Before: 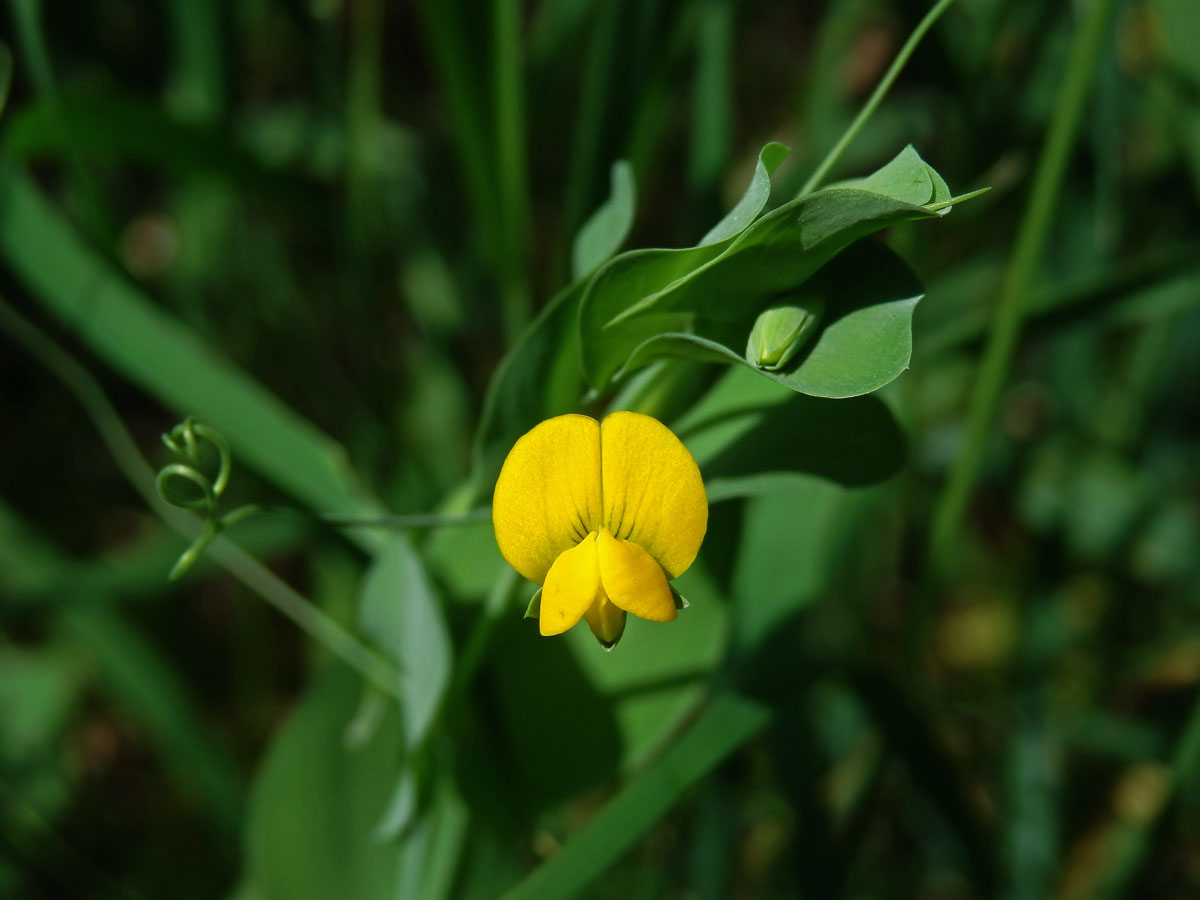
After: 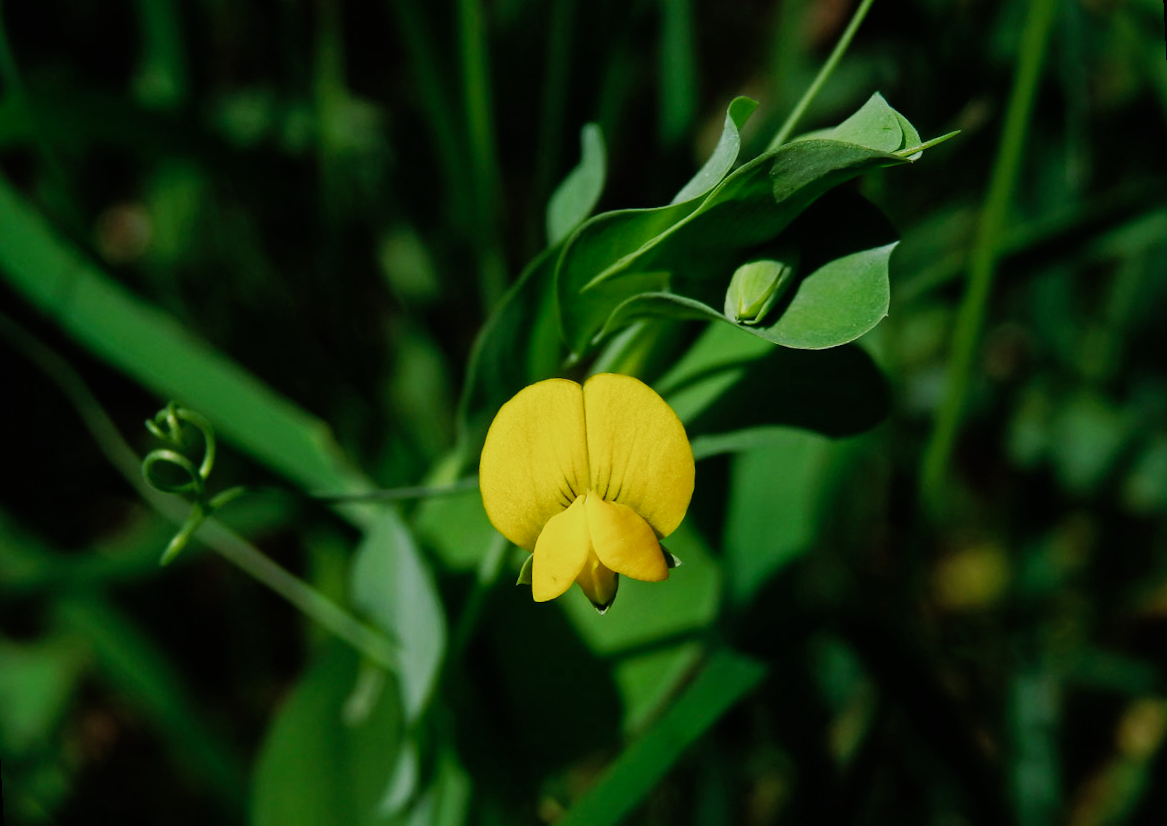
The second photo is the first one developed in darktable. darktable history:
rotate and perspective: rotation -3°, crop left 0.031, crop right 0.968, crop top 0.07, crop bottom 0.93
sigmoid: contrast 1.6, skew -0.2, preserve hue 0%, red attenuation 0.1, red rotation 0.035, green attenuation 0.1, green rotation -0.017, blue attenuation 0.15, blue rotation -0.052, base primaries Rec2020
shadows and highlights: shadows 25, highlights -25
